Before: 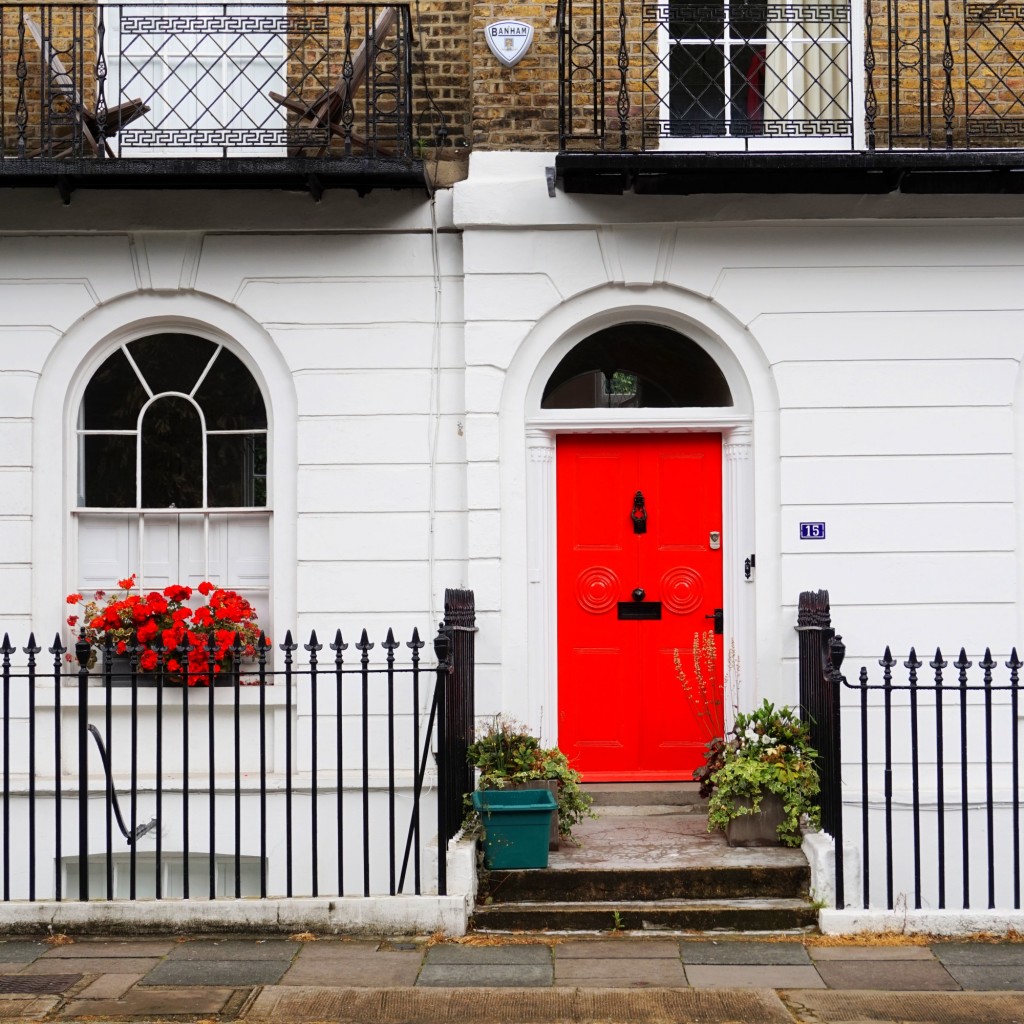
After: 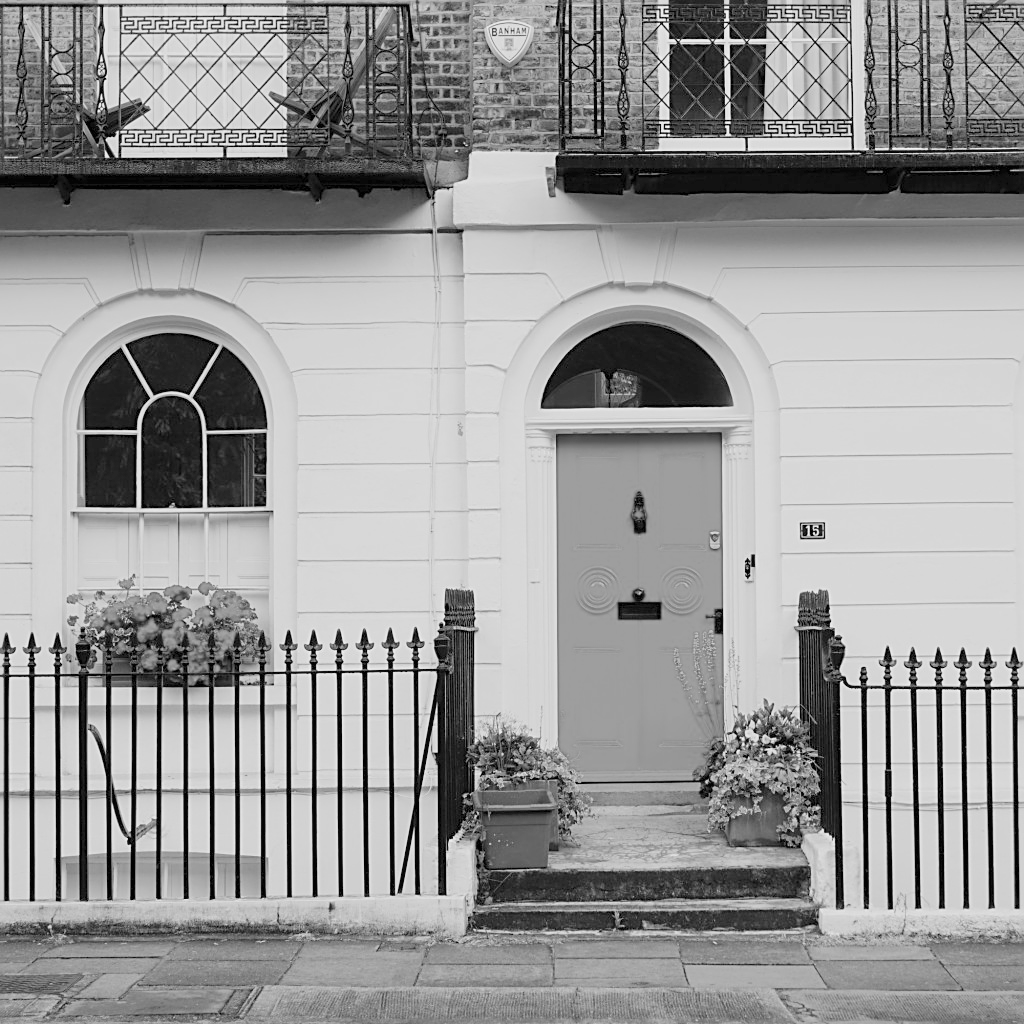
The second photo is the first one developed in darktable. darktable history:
monochrome: a 32, b 64, size 2.3
sharpen: on, module defaults
exposure: black level correction 0, exposure 0.95 EV, compensate exposure bias true, compensate highlight preservation false
global tonemap: drago (0.7, 100)
